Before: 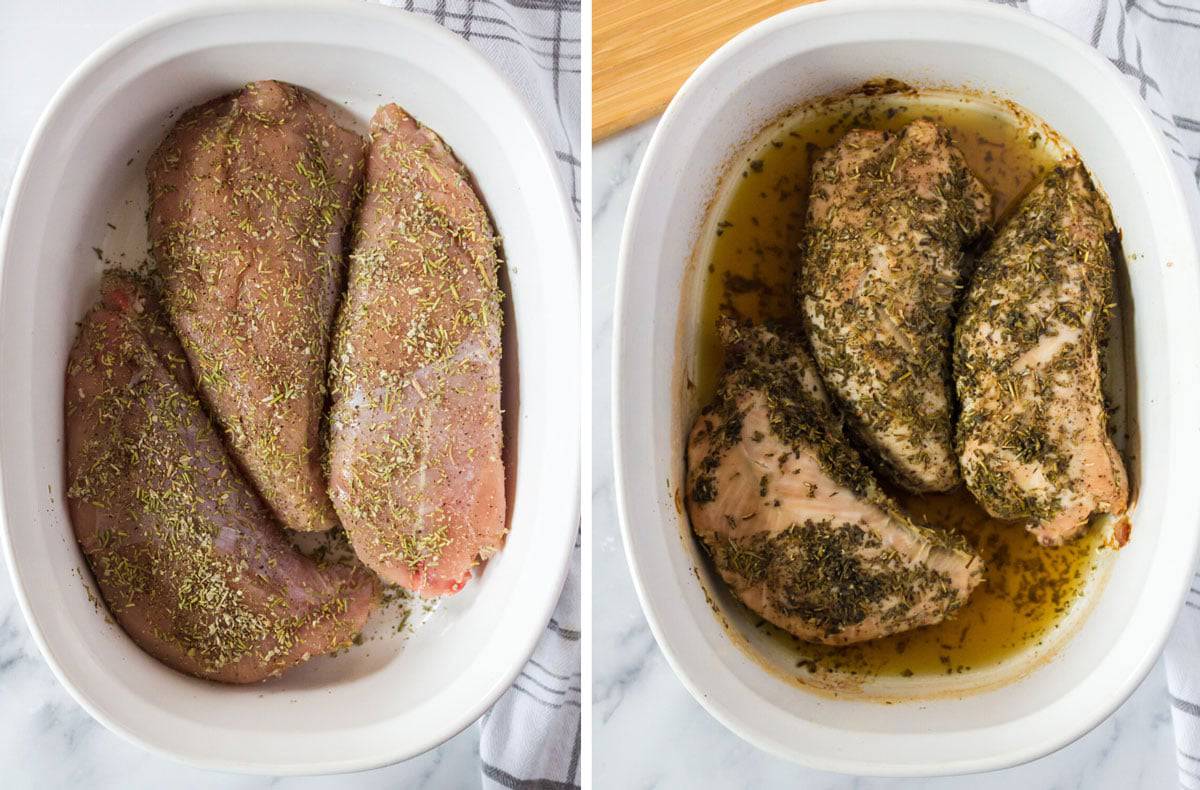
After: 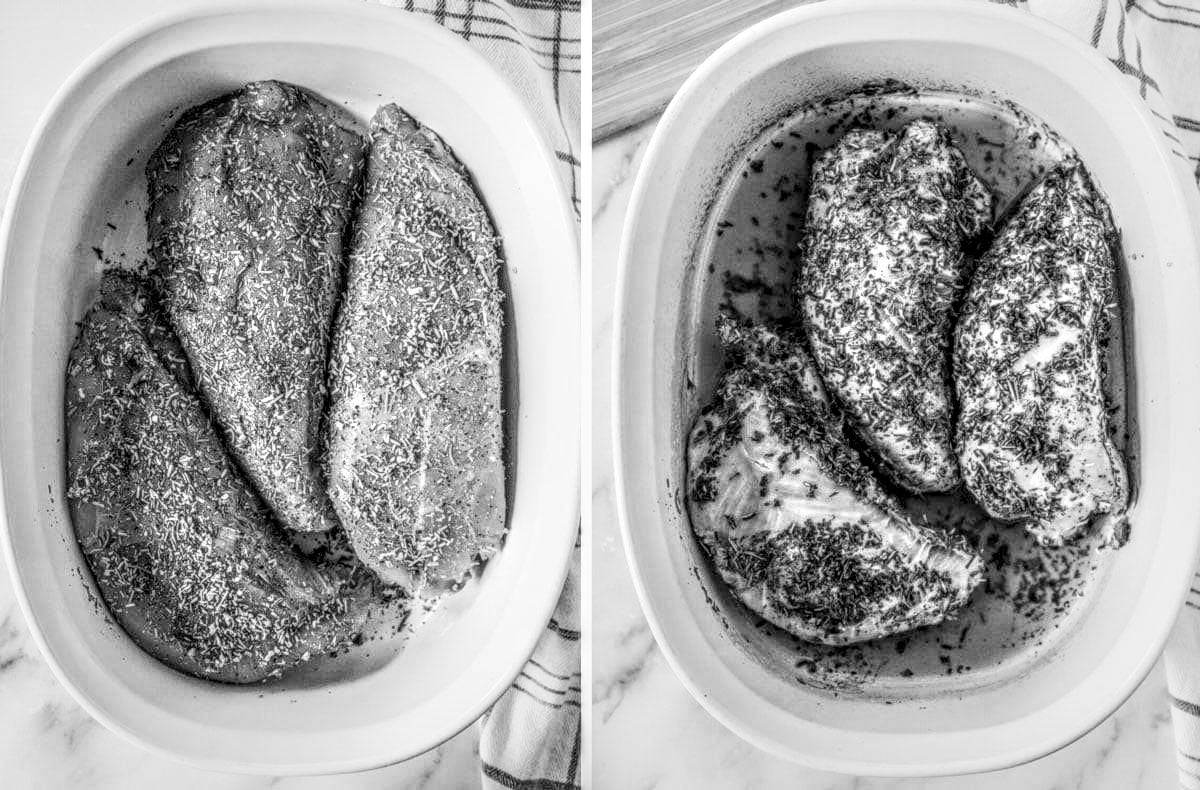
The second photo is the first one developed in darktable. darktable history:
color balance: on, module defaults
local contrast: highlights 0%, shadows 0%, detail 300%, midtone range 0.3
base curve: curves: ch0 [(0, 0) (0.088, 0.125) (0.176, 0.251) (0.354, 0.501) (0.613, 0.749) (1, 0.877)], preserve colors none
tone equalizer: on, module defaults
monochrome: a 73.58, b 64.21
